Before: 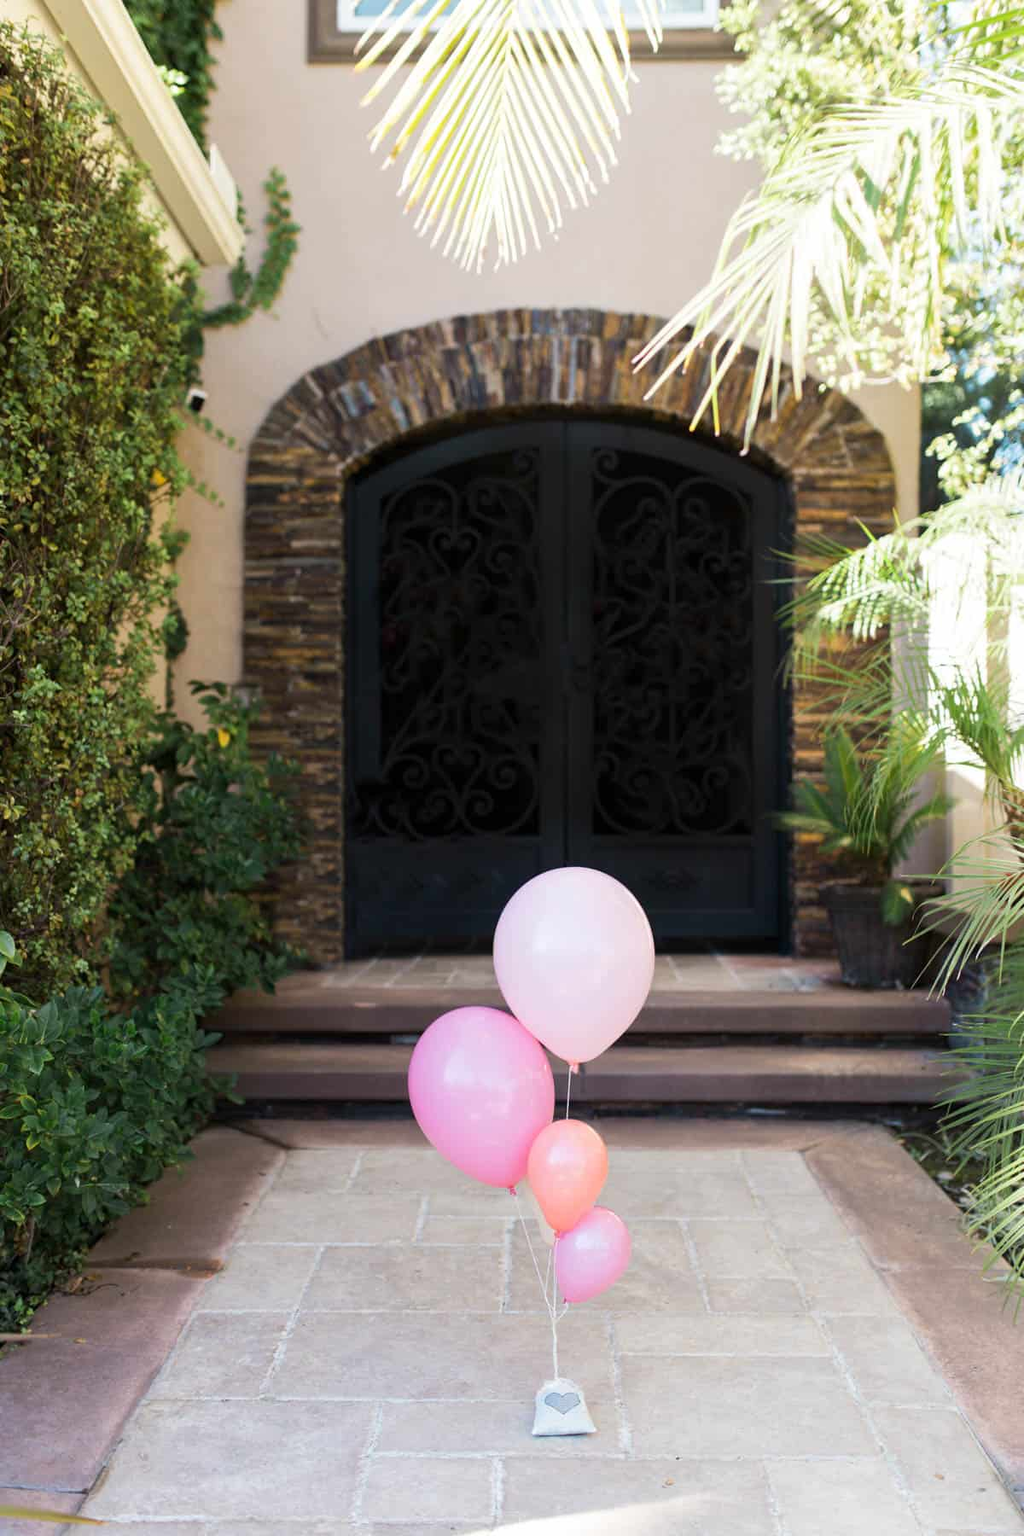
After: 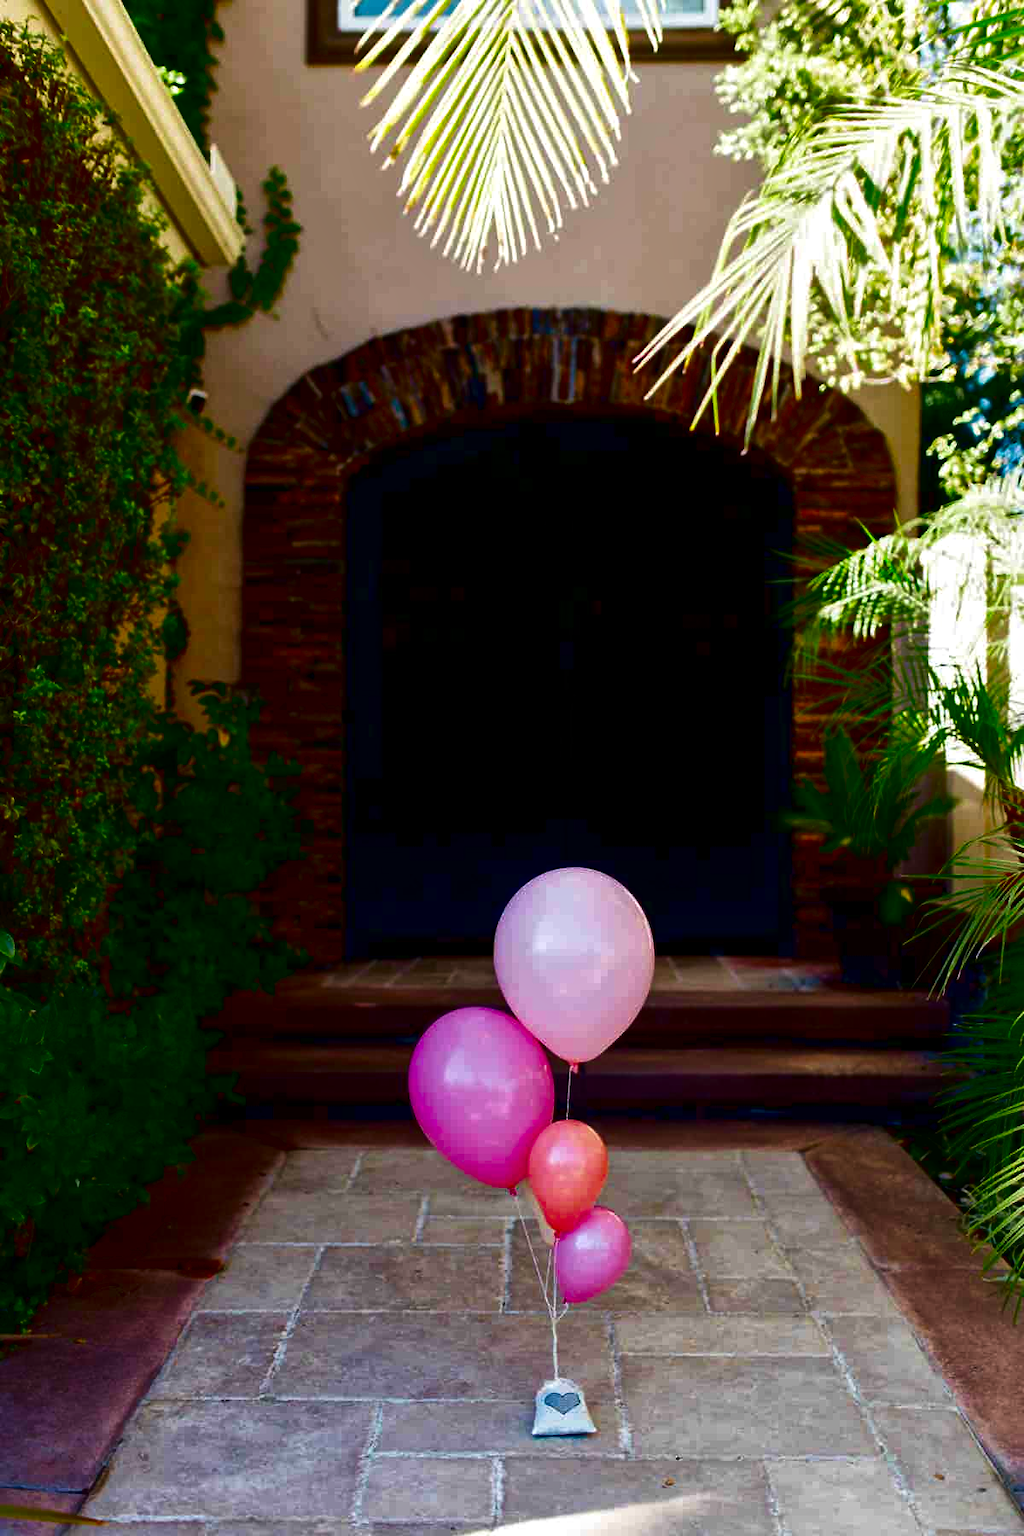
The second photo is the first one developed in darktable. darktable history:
contrast brightness saturation: brightness -1, saturation 0.98
tone equalizer: mask exposure compensation -0.507 EV
velvia: on, module defaults
local contrast: mode bilateral grid, contrast 20, coarseness 51, detail 139%, midtone range 0.2
